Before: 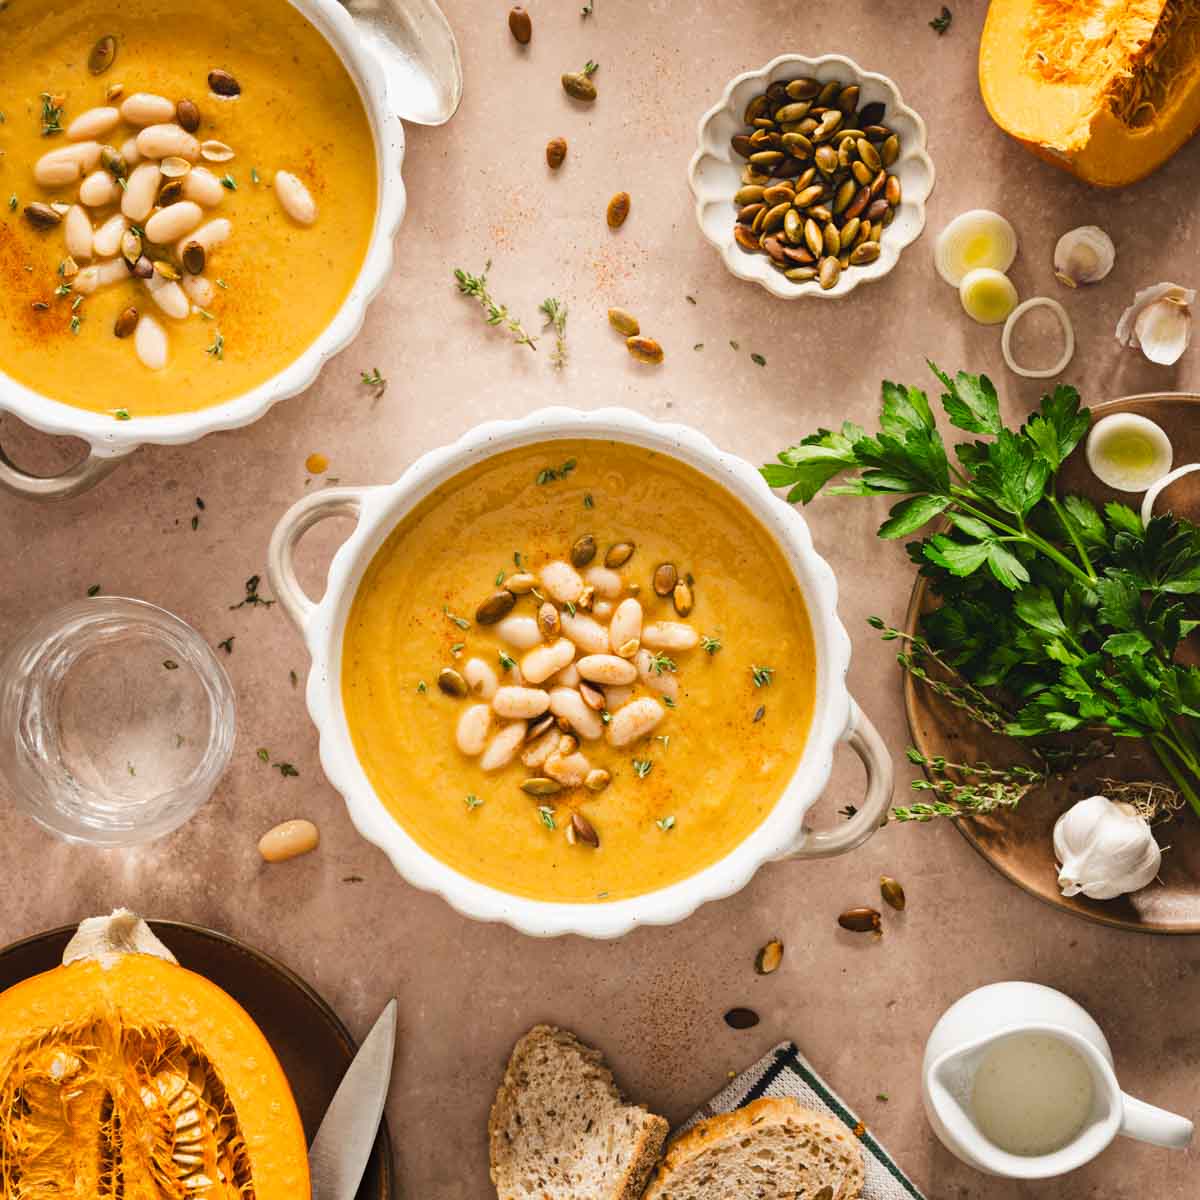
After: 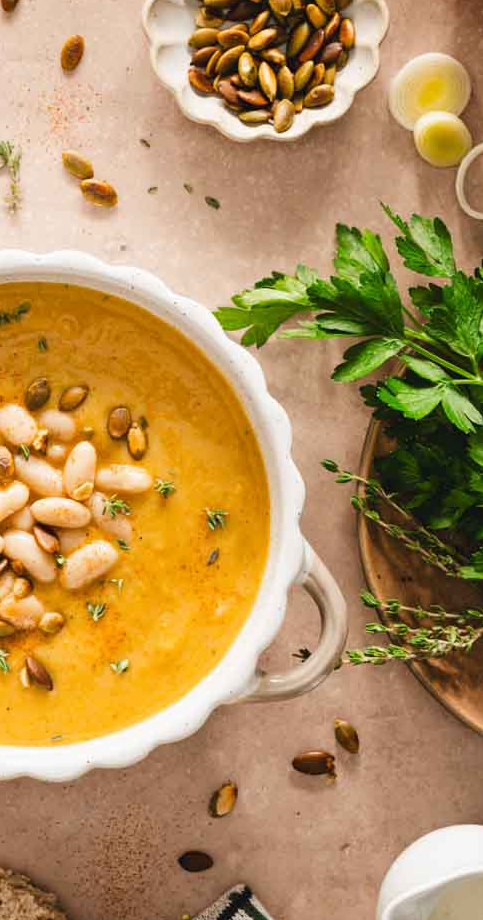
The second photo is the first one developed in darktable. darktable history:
crop: left 45.577%, top 13.147%, right 14.162%, bottom 10.148%
